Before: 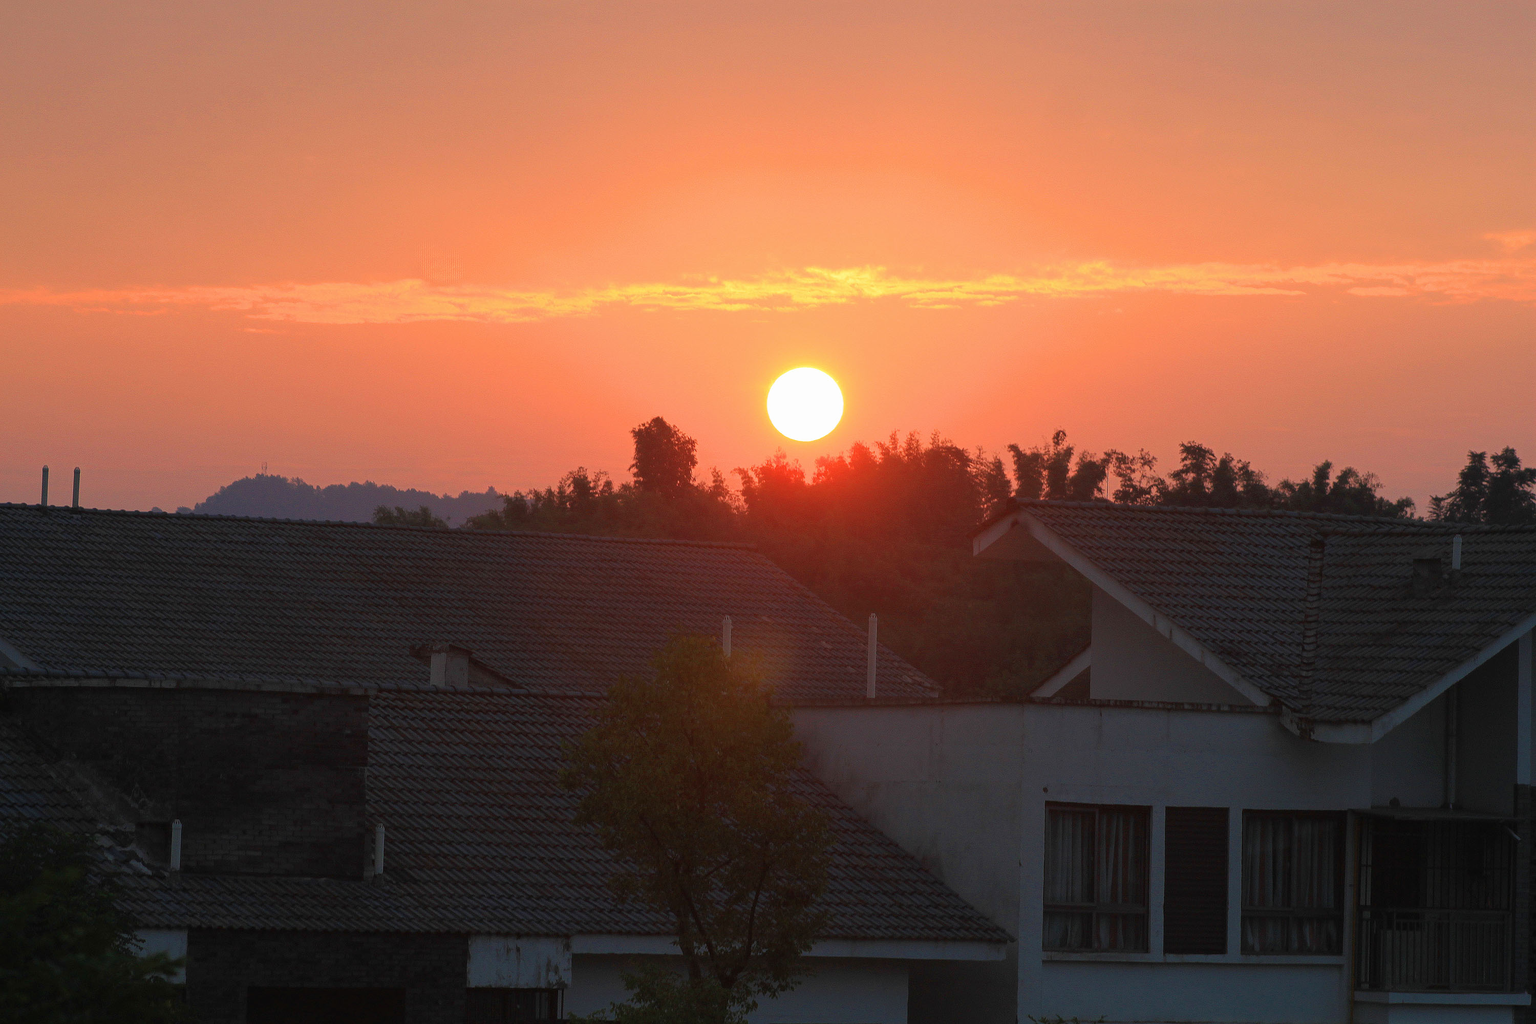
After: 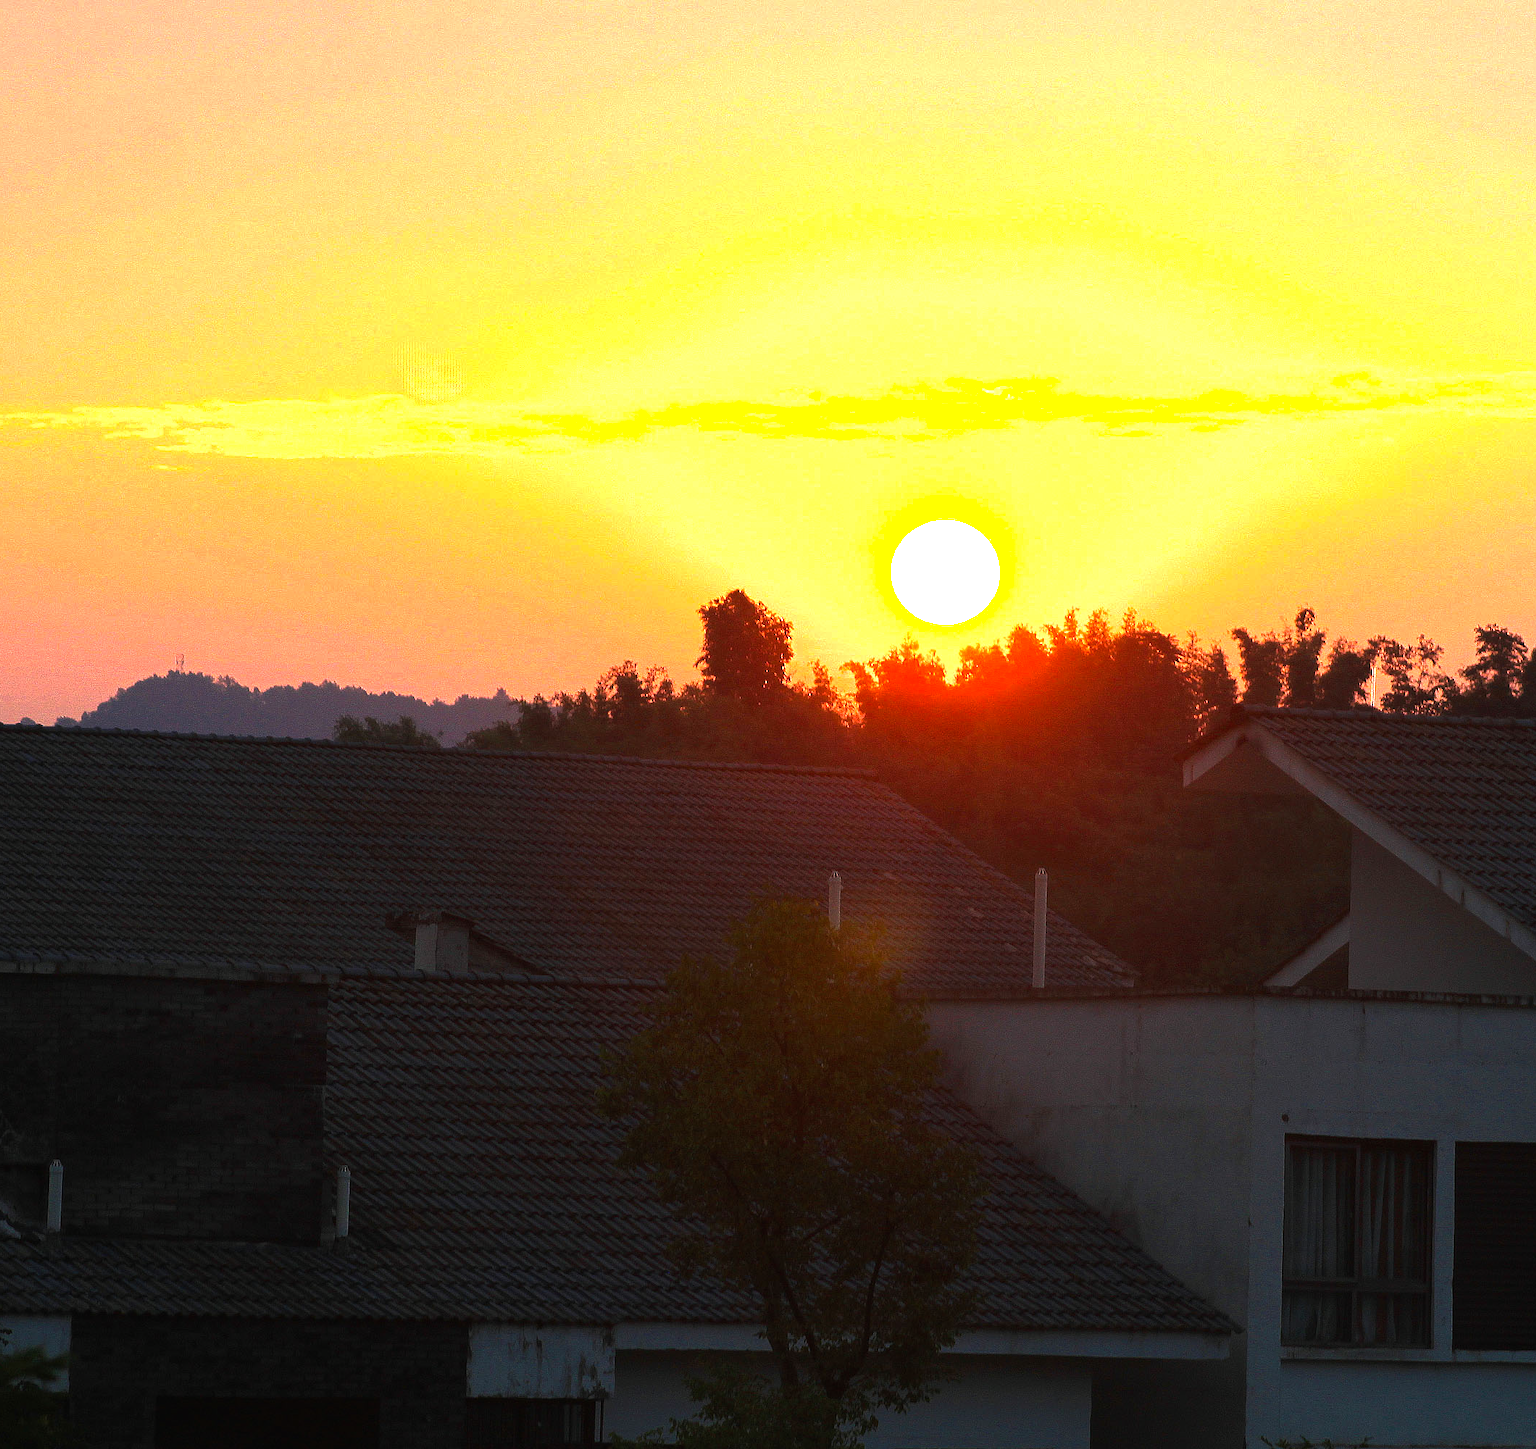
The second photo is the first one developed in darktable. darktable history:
exposure: black level correction 0, exposure 0.199 EV, compensate highlight preservation false
crop and rotate: left 8.942%, right 20.365%
color balance rgb: shadows lift › luminance -10.089%, shadows lift › chroma 0.924%, shadows lift › hue 113.91°, perceptual saturation grading › global saturation 25.667%, perceptual brilliance grading › highlights 74.879%, perceptual brilliance grading › shadows -29.453%
tone equalizer: on, module defaults
